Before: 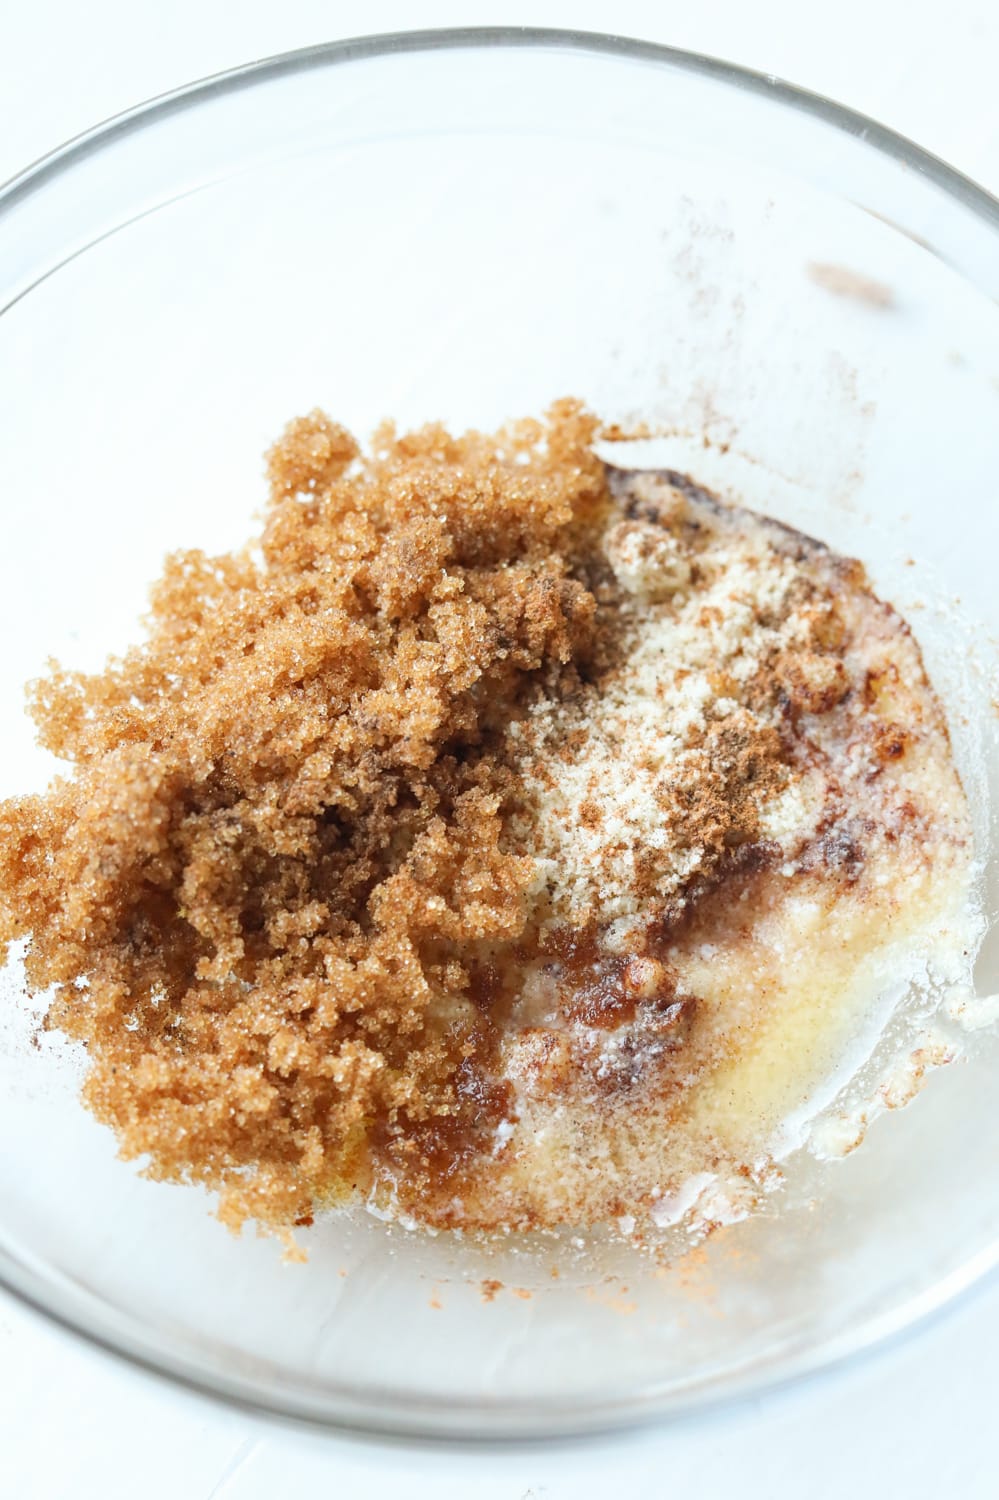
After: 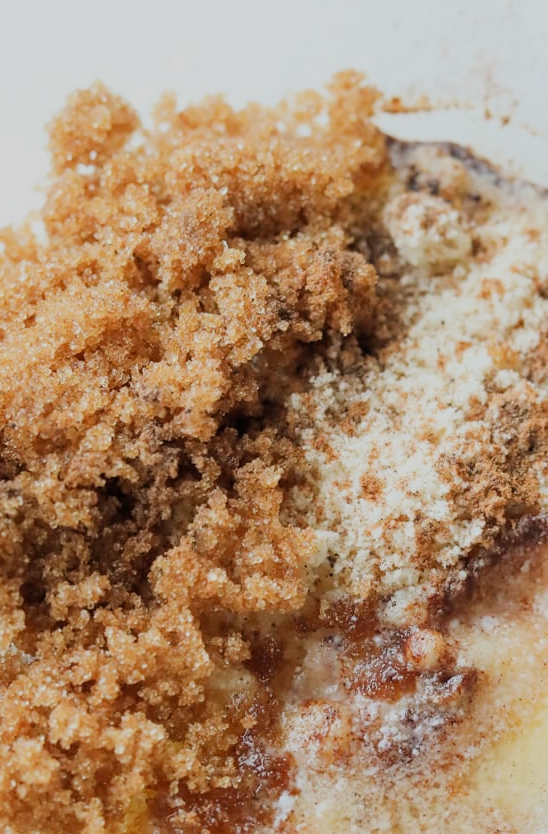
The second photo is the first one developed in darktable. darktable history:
filmic rgb: black relative exposure -7.65 EV, white relative exposure 4.56 EV, hardness 3.61
crop and rotate: left 22.015%, top 21.874%, right 23.056%, bottom 22.465%
